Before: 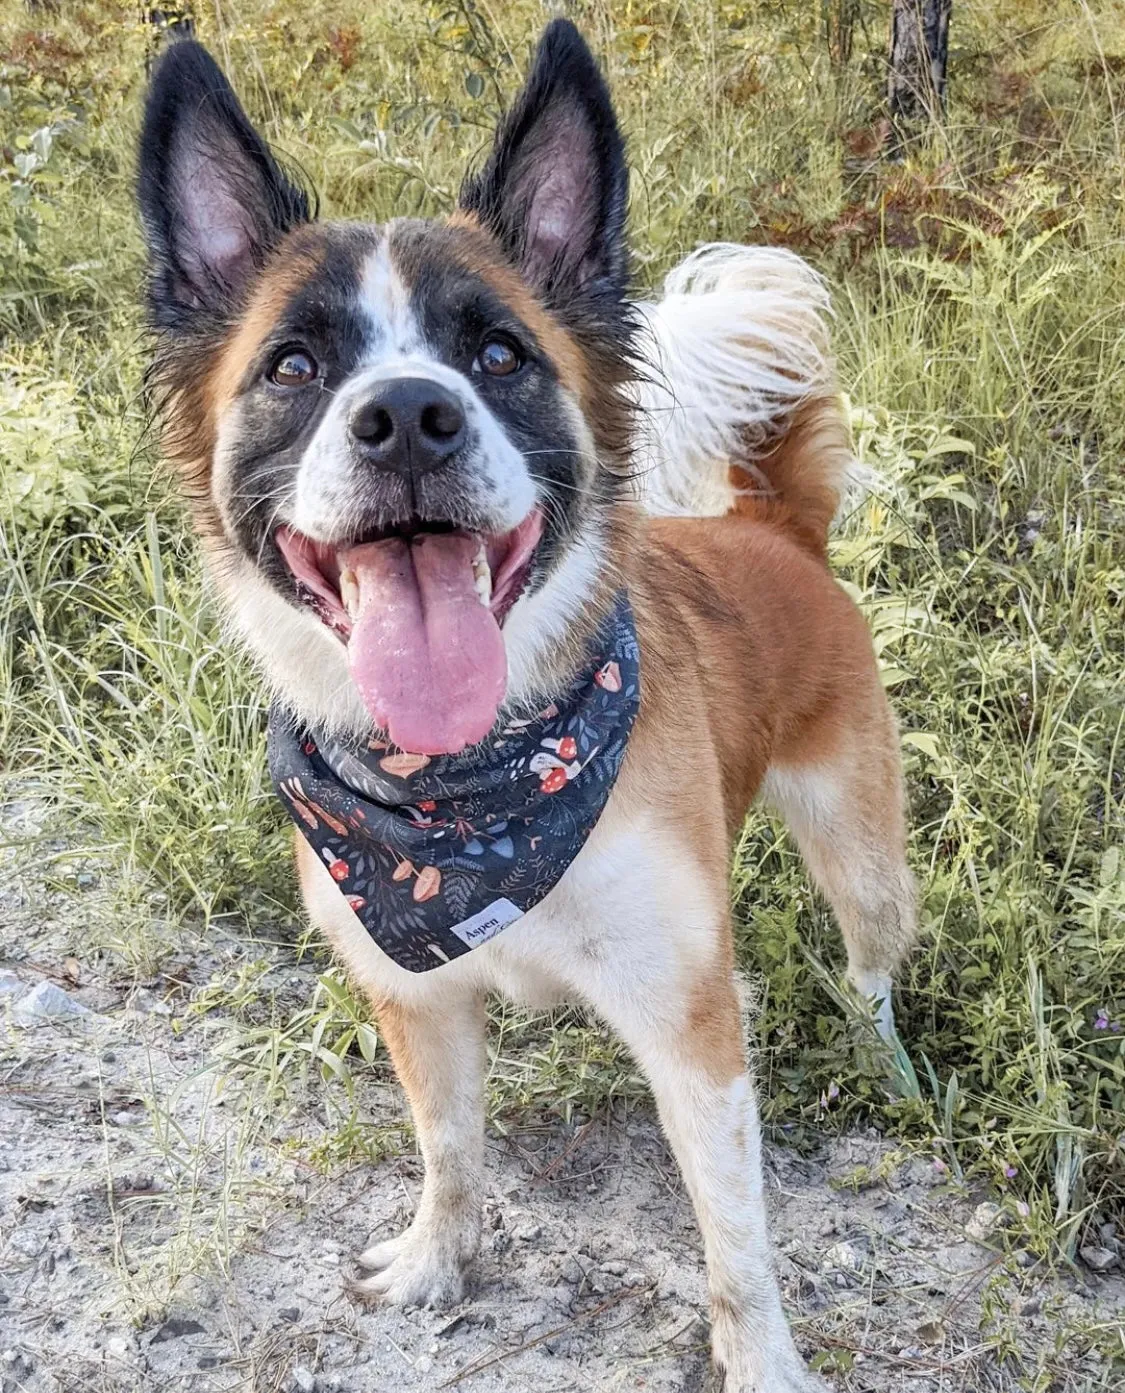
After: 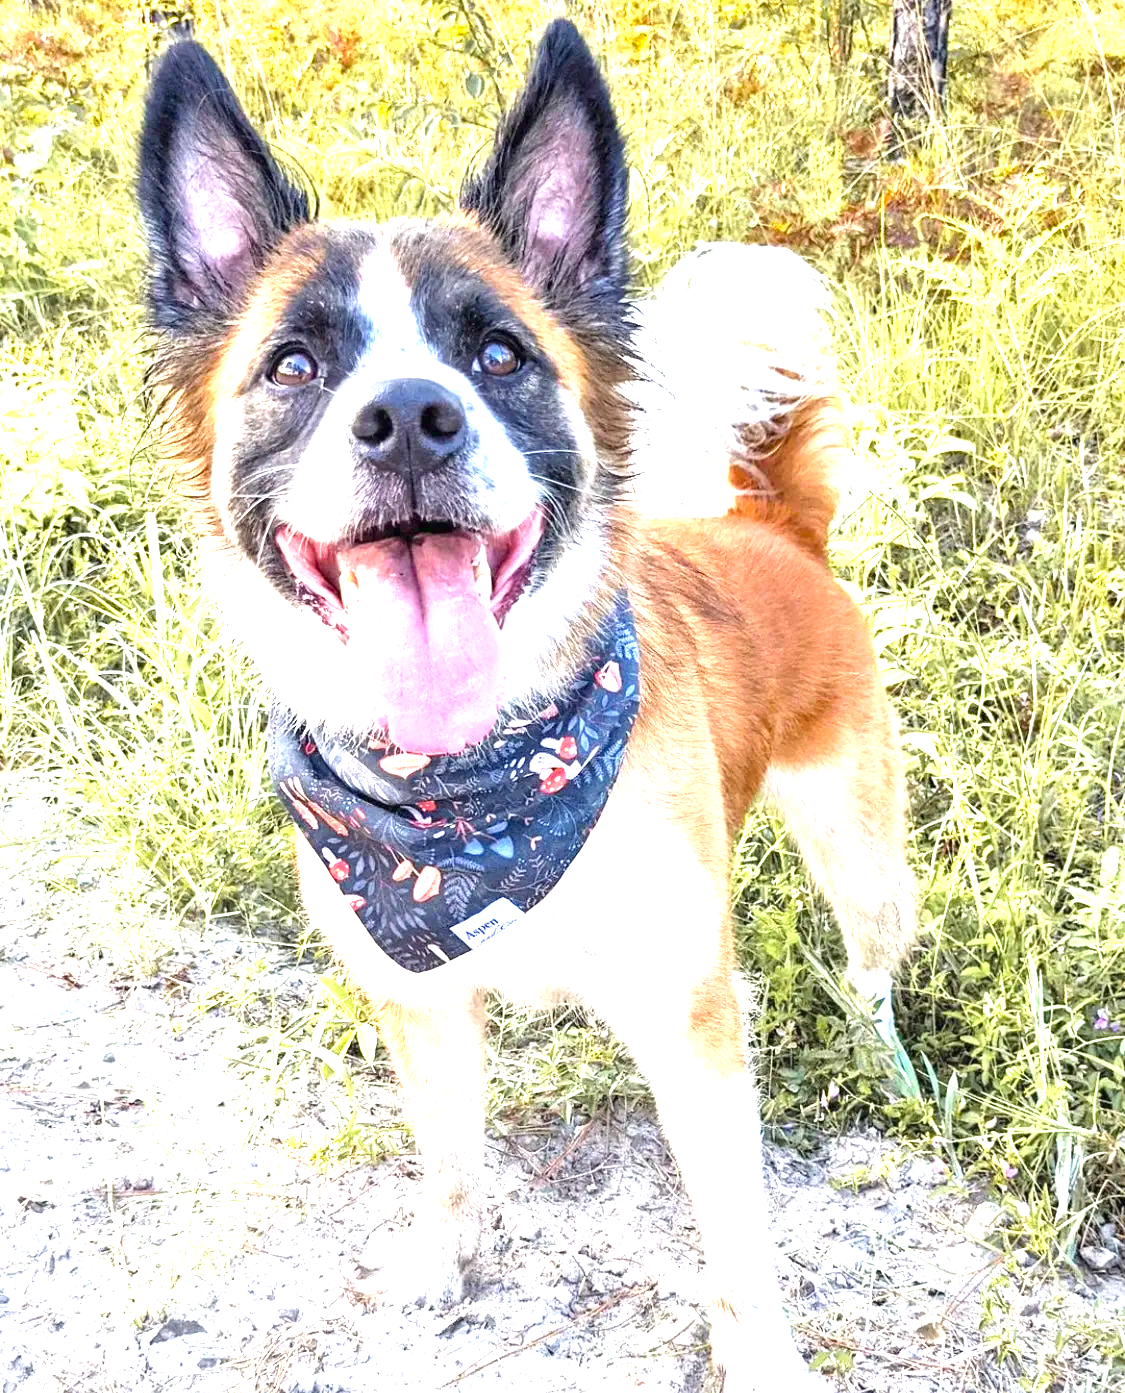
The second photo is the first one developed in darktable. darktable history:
exposure: black level correction 0, exposure 1.625 EV, compensate exposure bias true, compensate highlight preservation false
color balance rgb: perceptual saturation grading › global saturation 20%, global vibrance 20%
